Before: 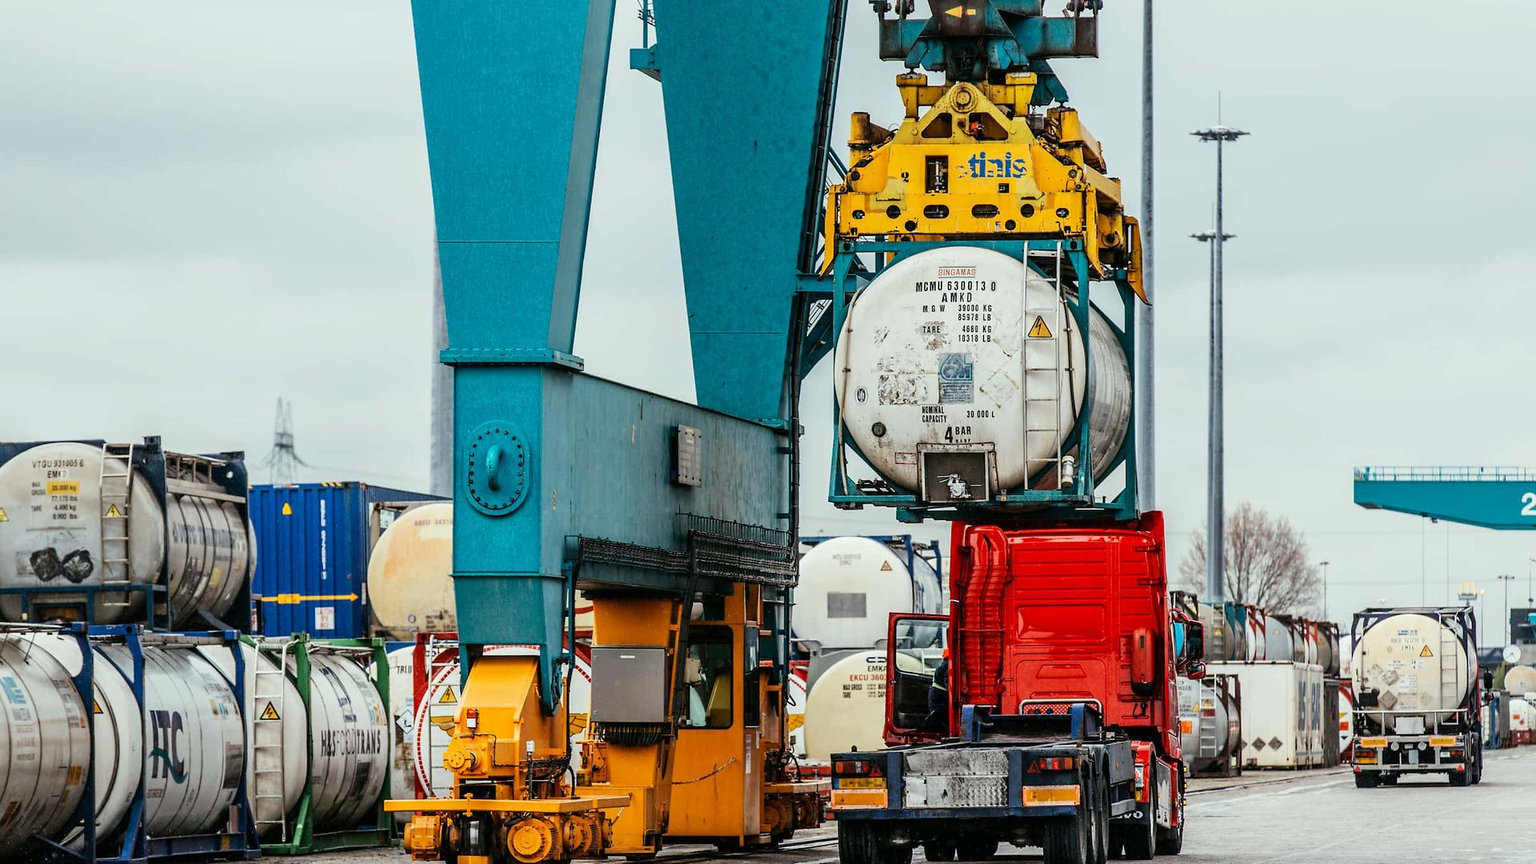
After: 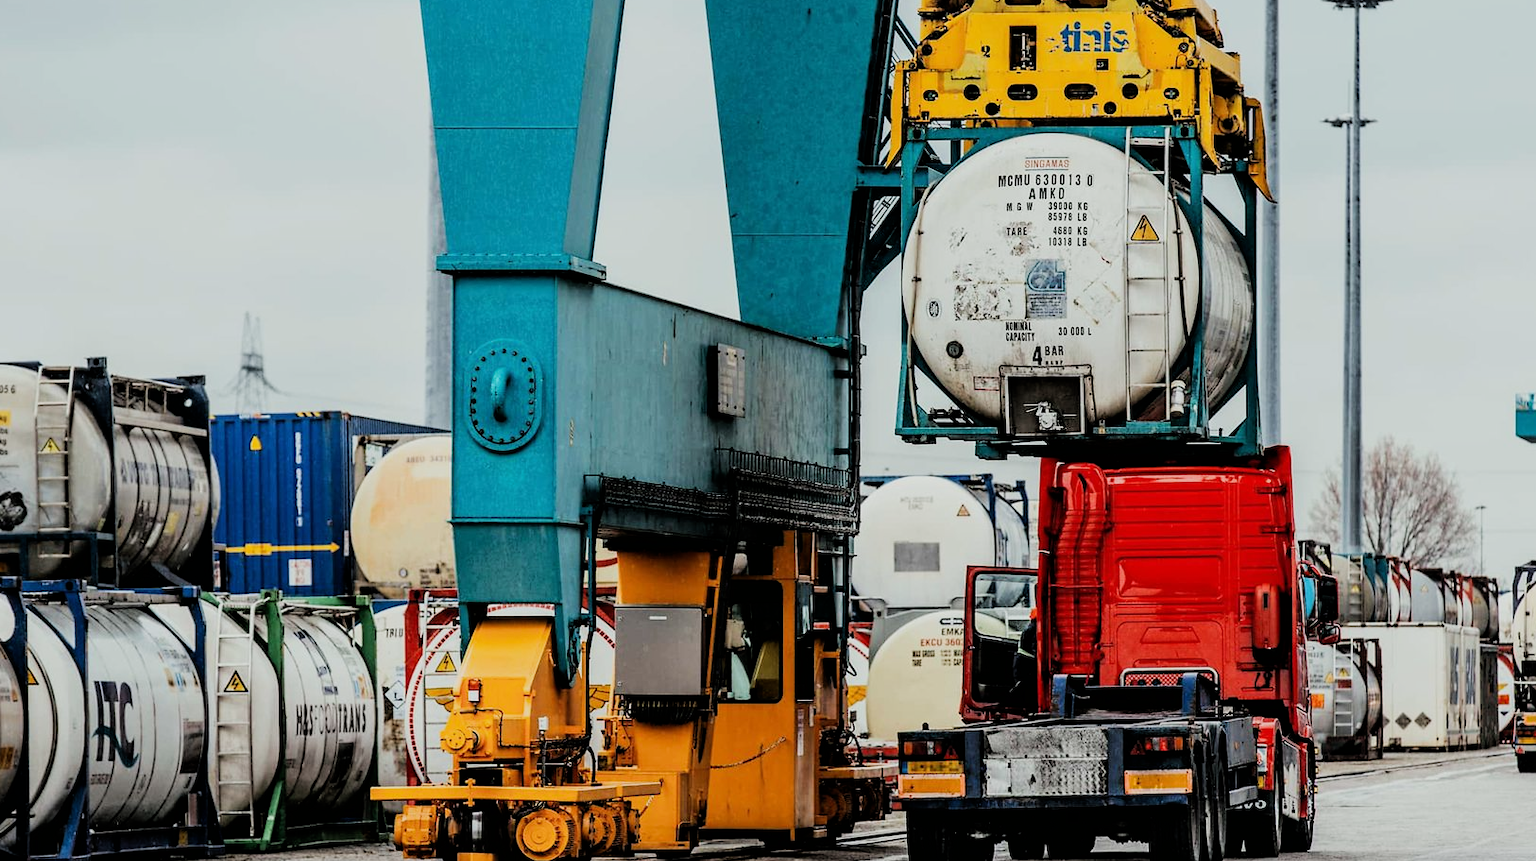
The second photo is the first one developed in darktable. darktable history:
filmic rgb: black relative exposure -5.06 EV, white relative exposure 3.98 EV, hardness 2.89, contrast 1.197, highlights saturation mix -30.51%
crop and rotate: left 4.625%, top 15.515%, right 10.657%
